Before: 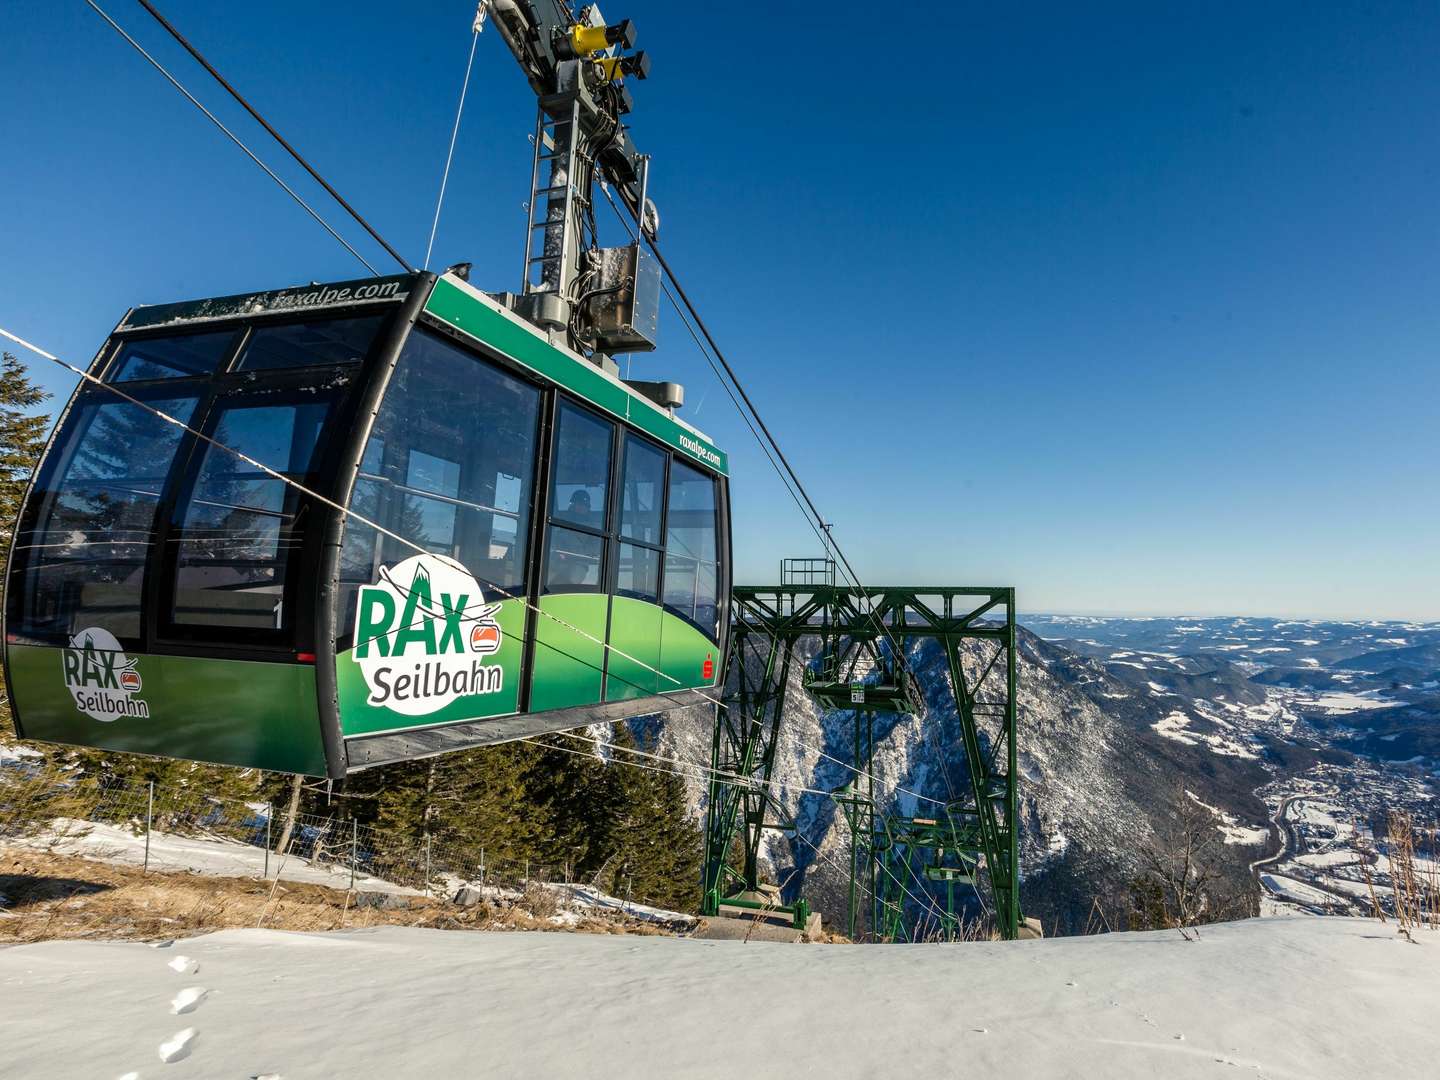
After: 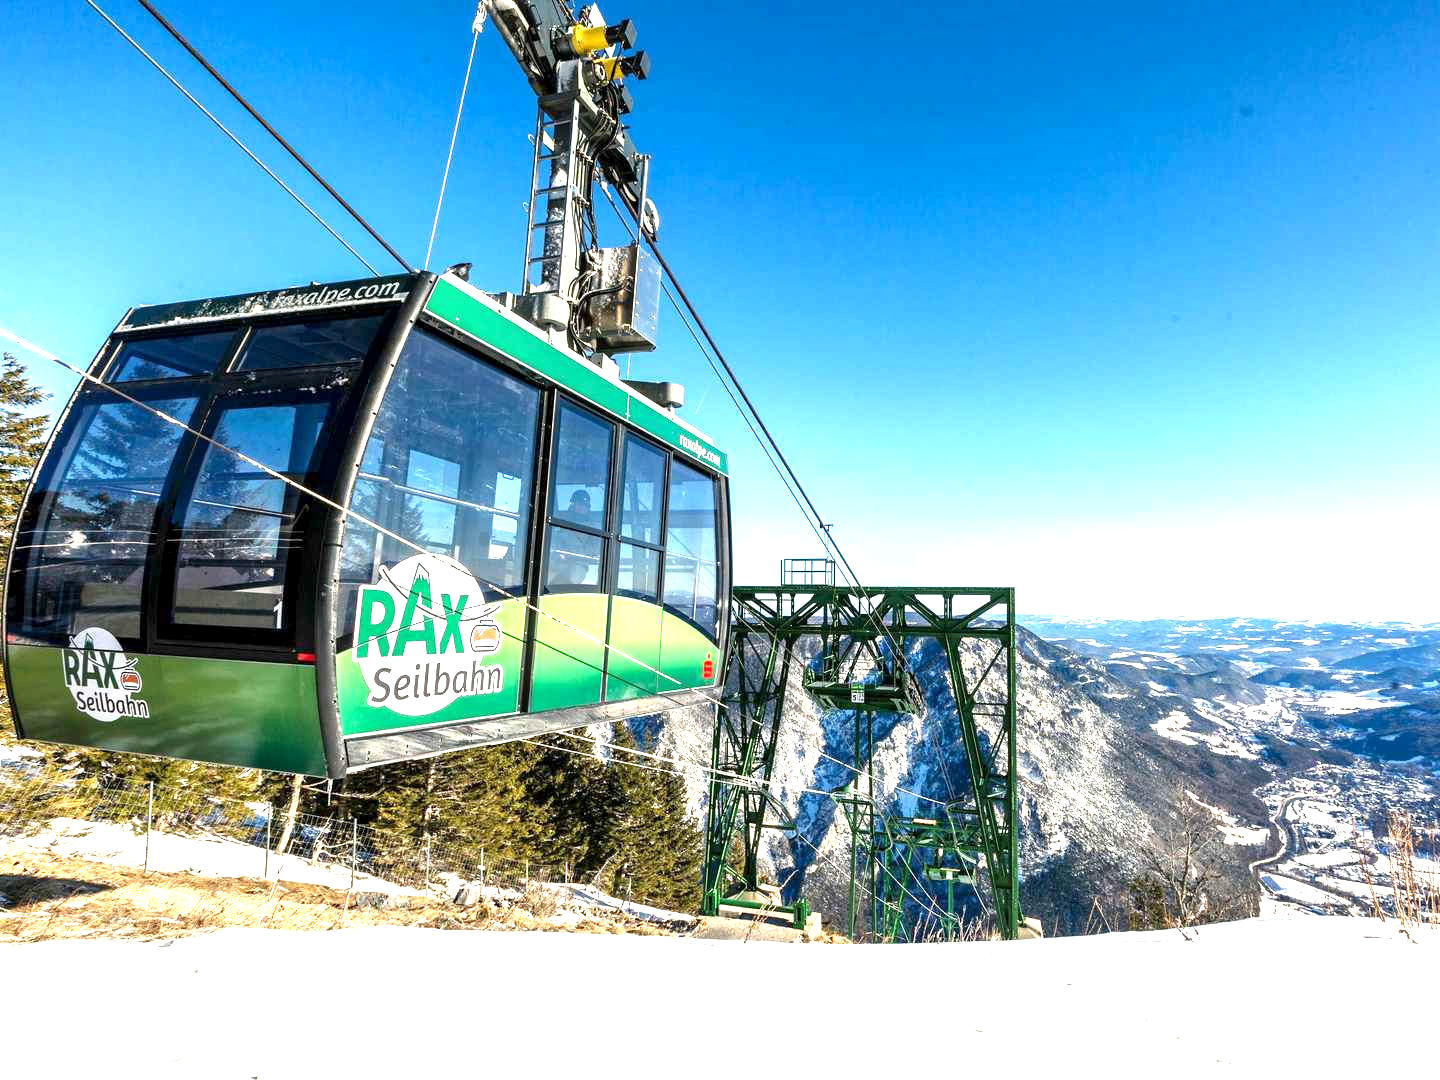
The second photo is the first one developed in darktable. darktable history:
local contrast: mode bilateral grid, contrast 20, coarseness 50, detail 120%, midtone range 0.2
exposure: black level correction 0.001, exposure 1.644 EV, compensate highlight preservation false
